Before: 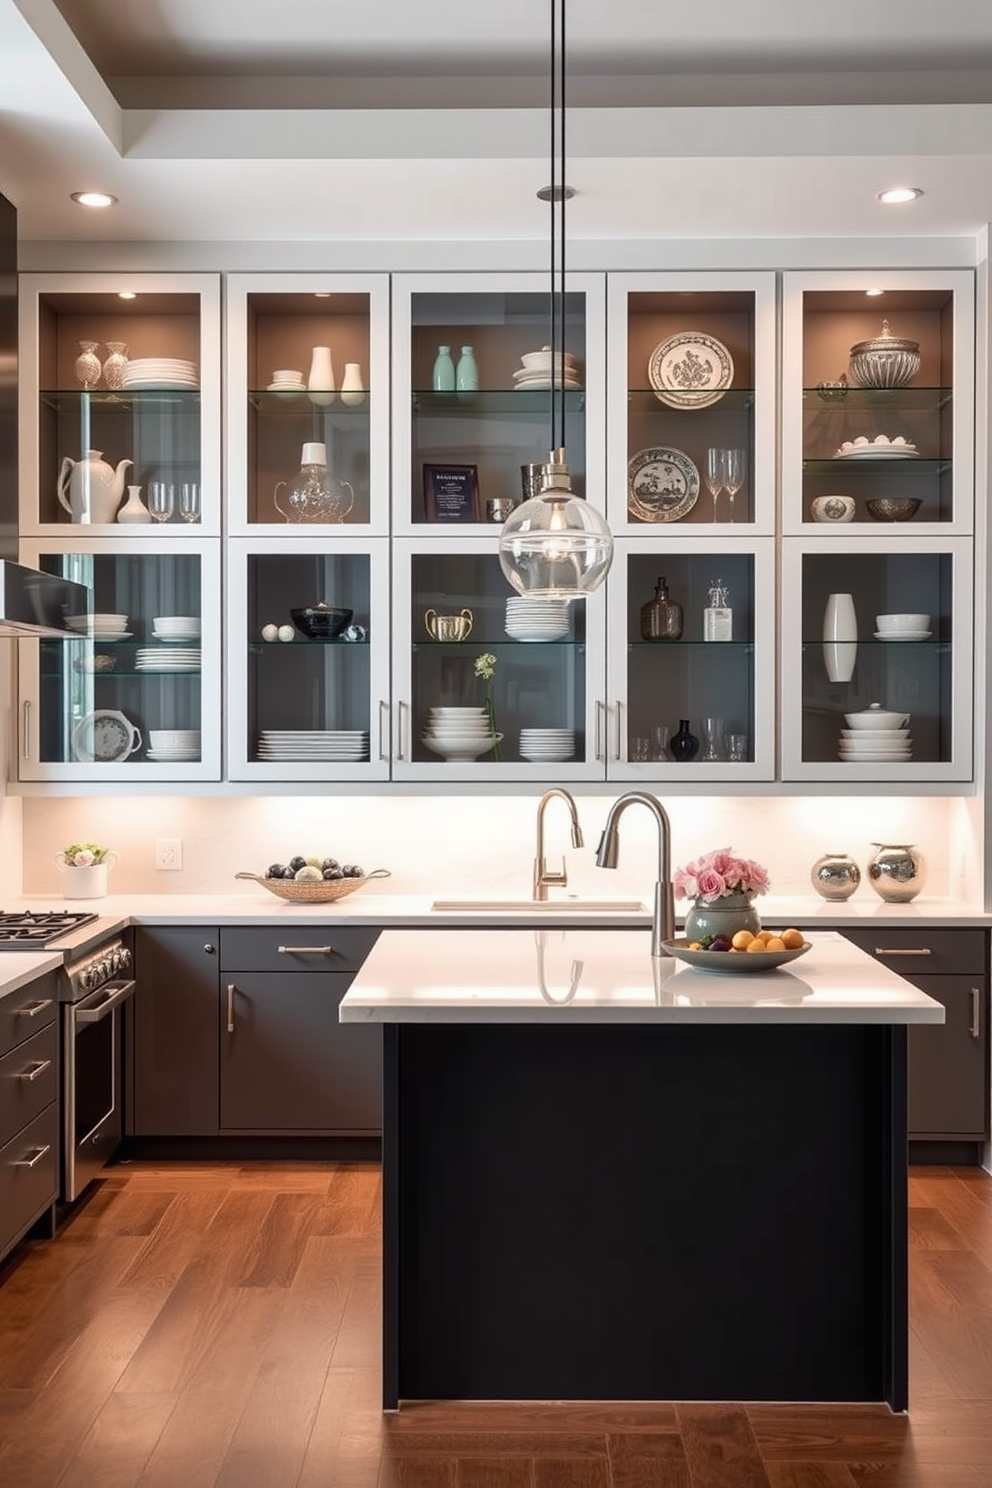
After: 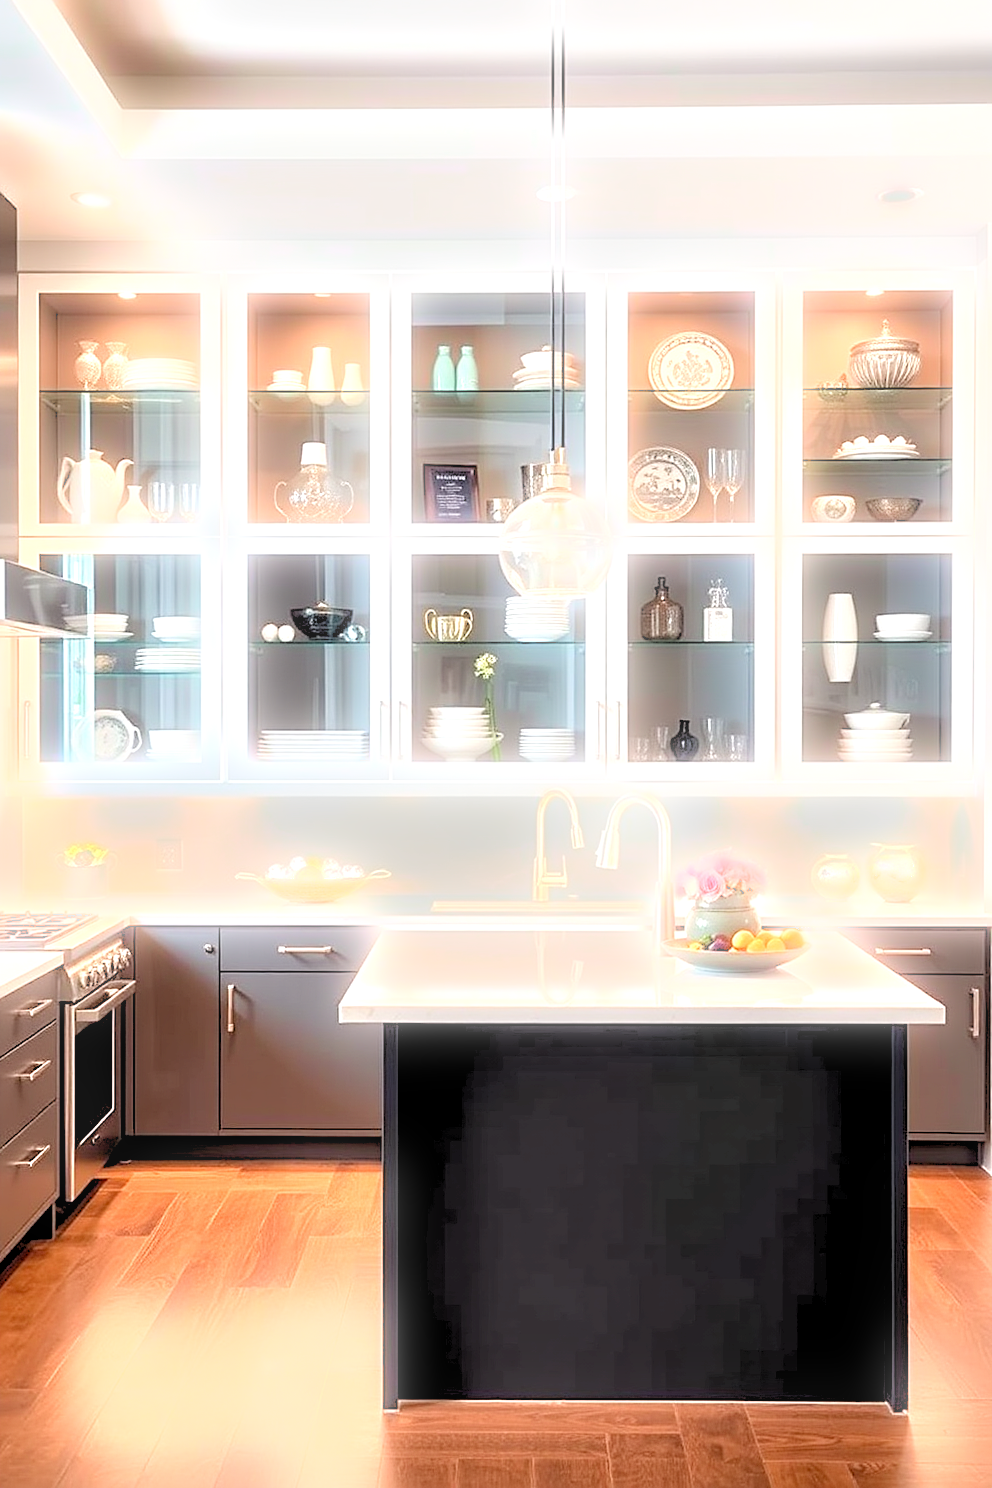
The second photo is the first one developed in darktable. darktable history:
rgb levels: preserve colors sum RGB, levels [[0.038, 0.433, 0.934], [0, 0.5, 1], [0, 0.5, 1]]
exposure: black level correction 0.001, exposure 1.719 EV, compensate exposure bias true, compensate highlight preservation false
sharpen: on, module defaults
bloom: size 5%, threshold 95%, strength 15%
